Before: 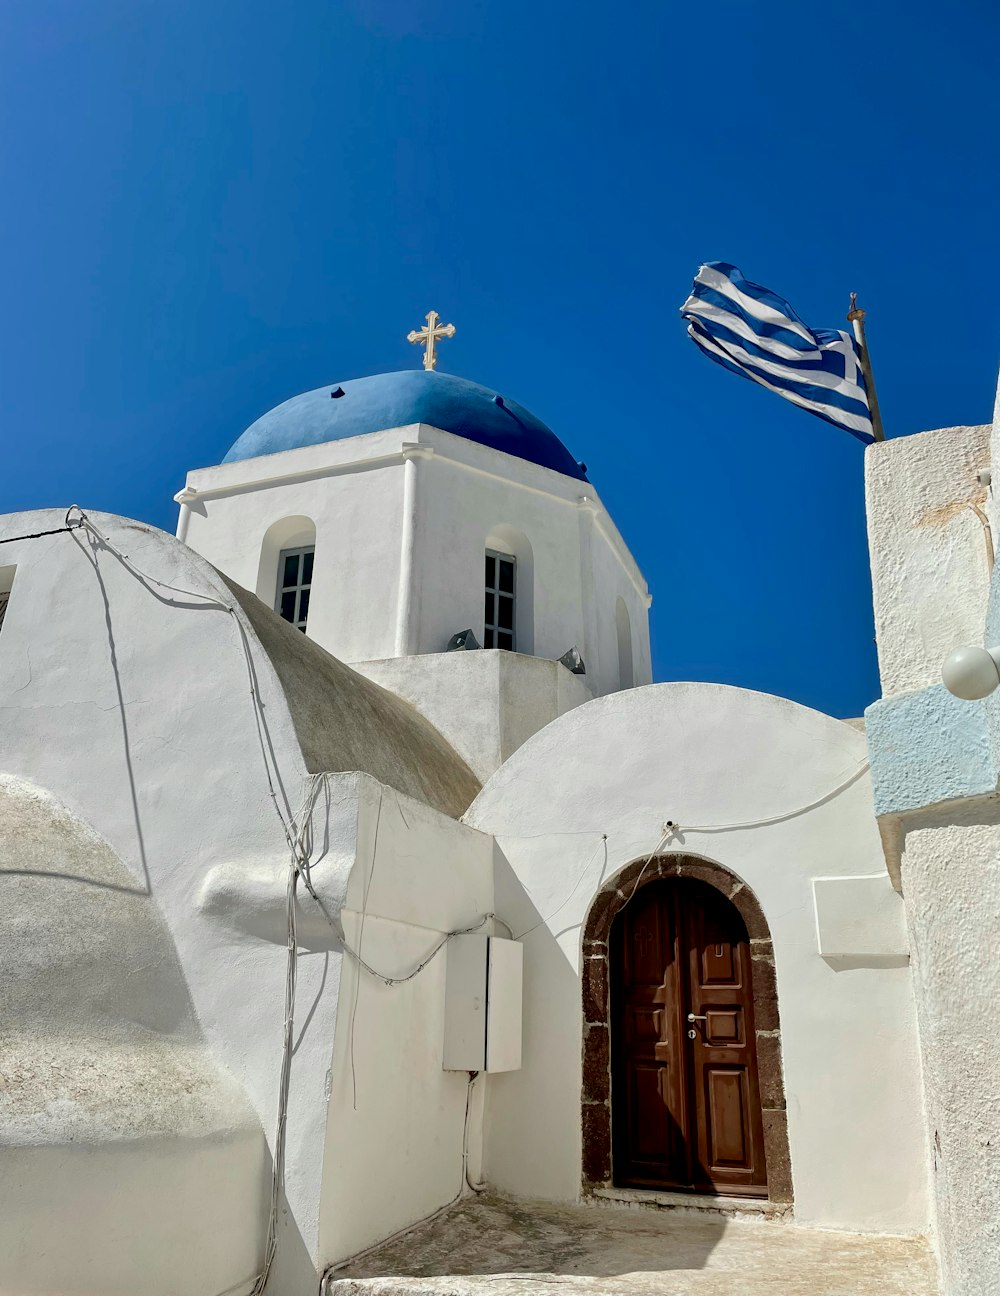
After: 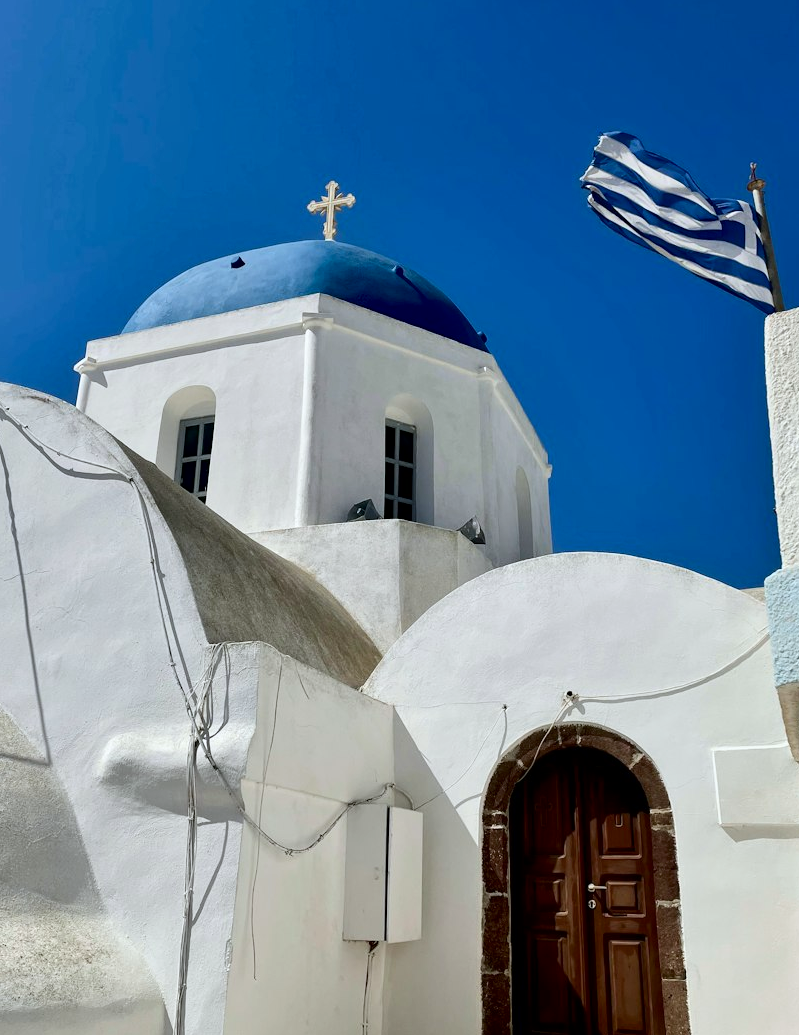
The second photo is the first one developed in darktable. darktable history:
crop and rotate: left 10.071%, top 10.071%, right 10.02%, bottom 10.02%
contrast brightness saturation: contrast 0.14
white balance: red 0.98, blue 1.034
contrast equalizer: y [[0.518, 0.517, 0.501, 0.5, 0.5, 0.5], [0.5 ×6], [0.5 ×6], [0 ×6], [0 ×6]]
